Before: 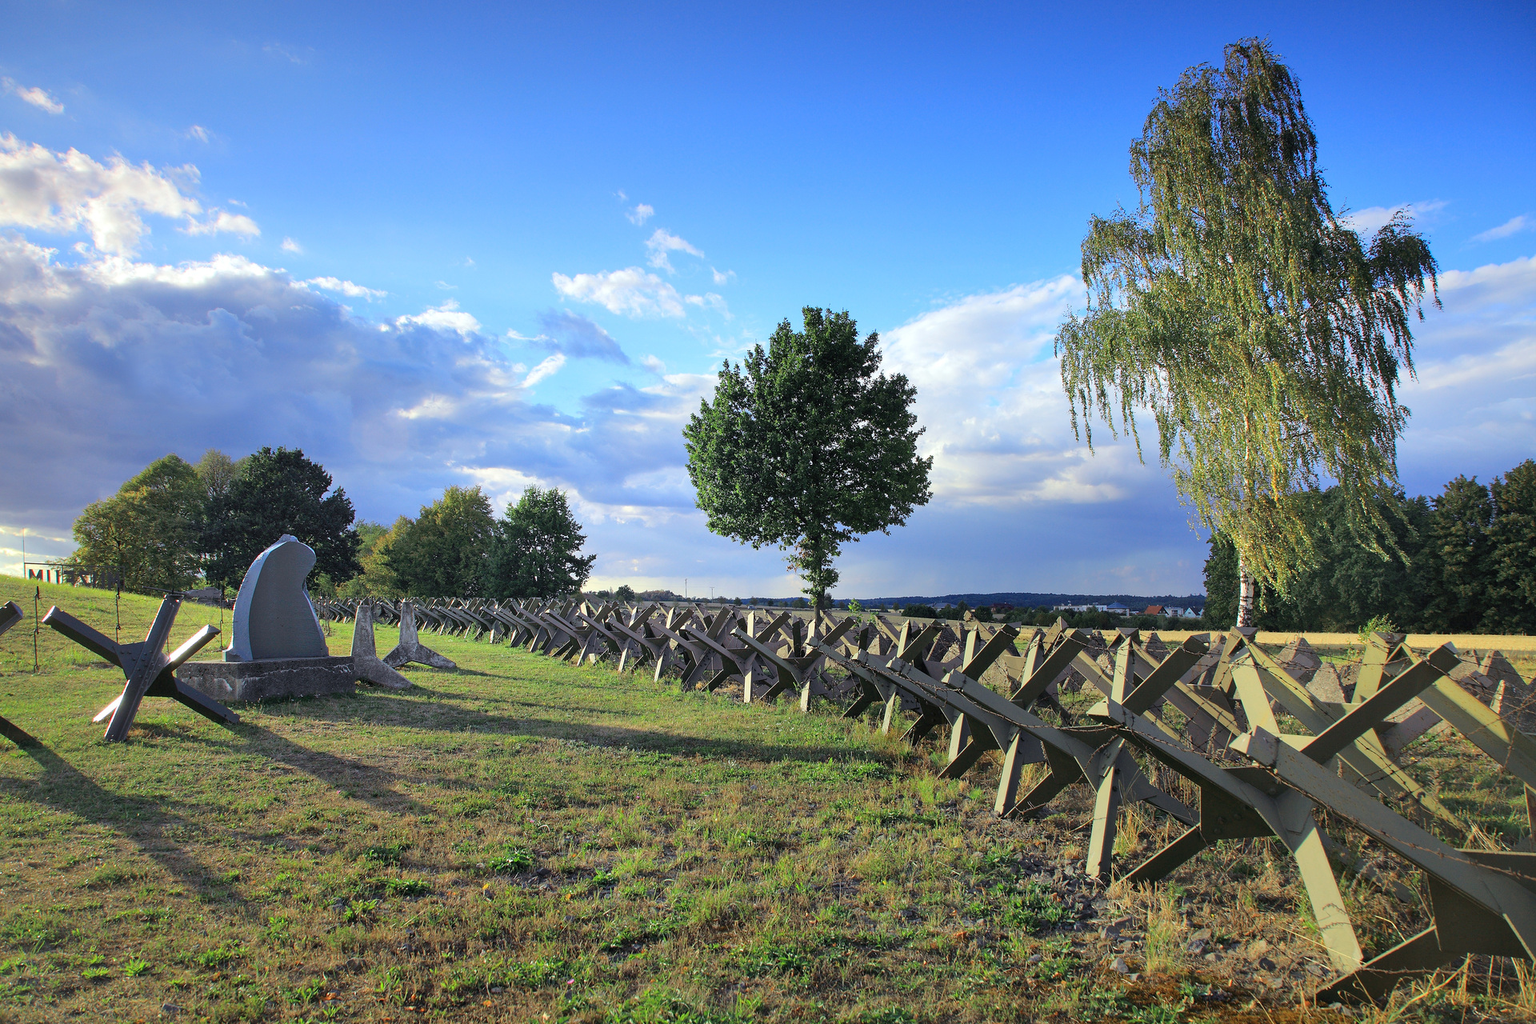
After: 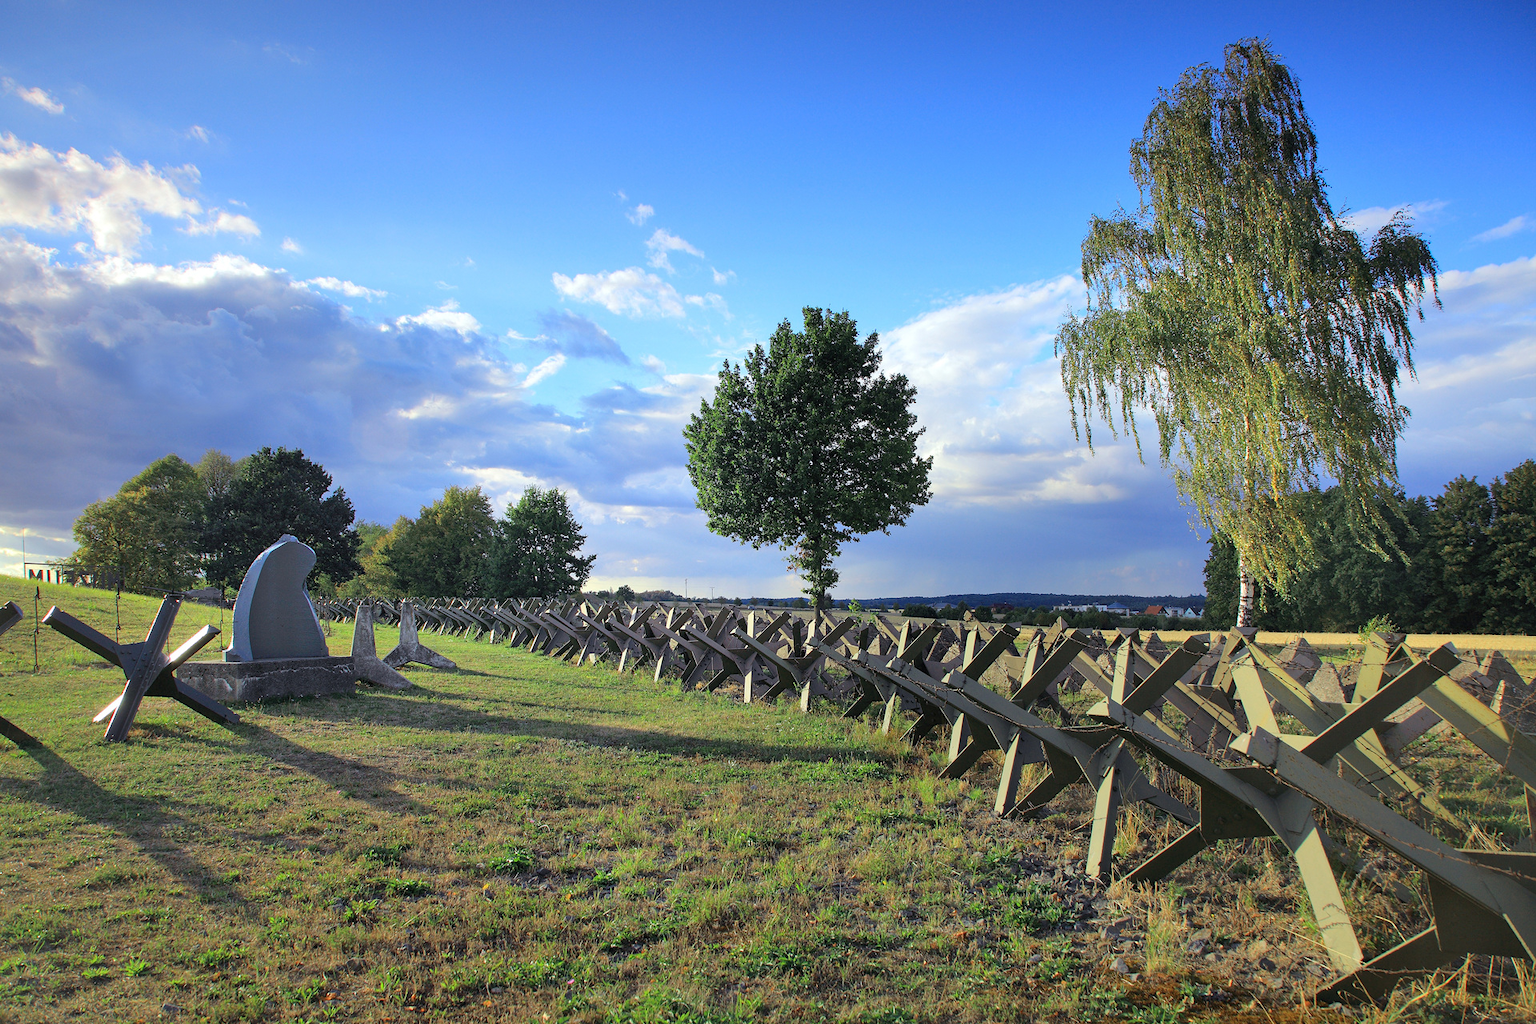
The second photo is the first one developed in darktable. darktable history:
grain: coarseness 0.81 ISO, strength 1.34%, mid-tones bias 0%
rgb levels: preserve colors max RGB
